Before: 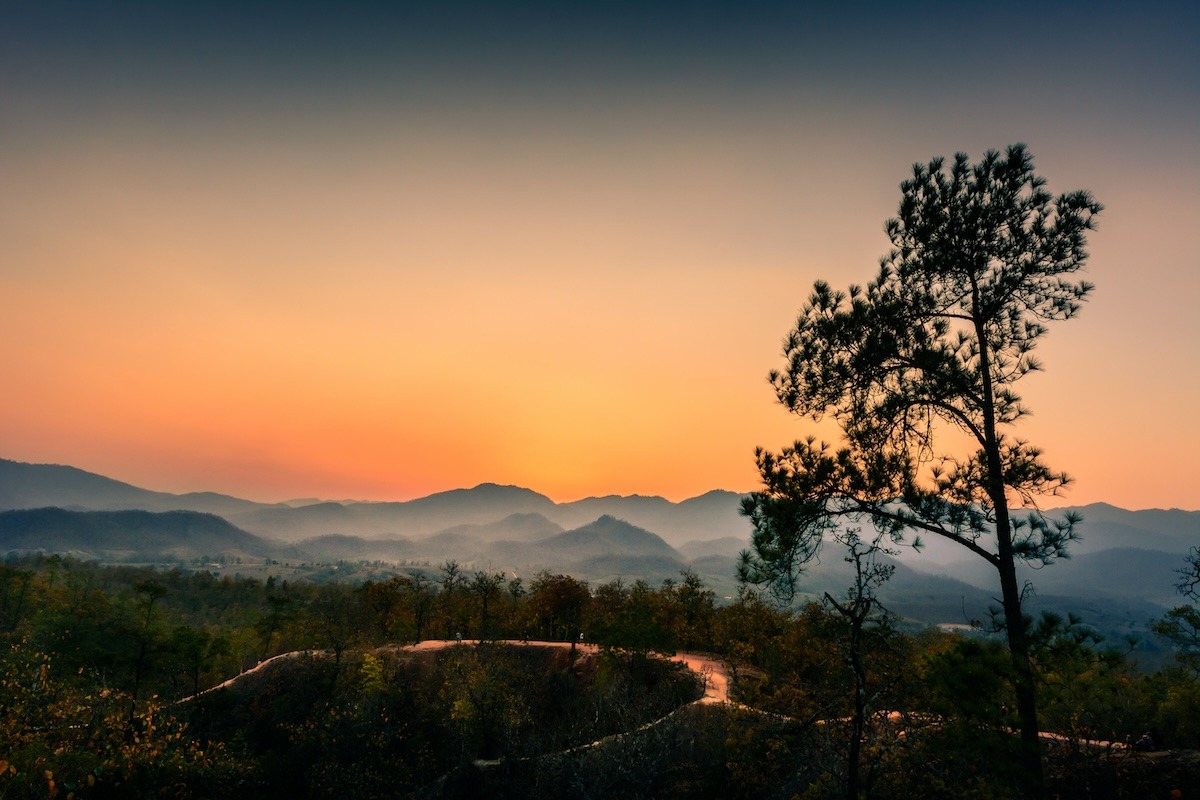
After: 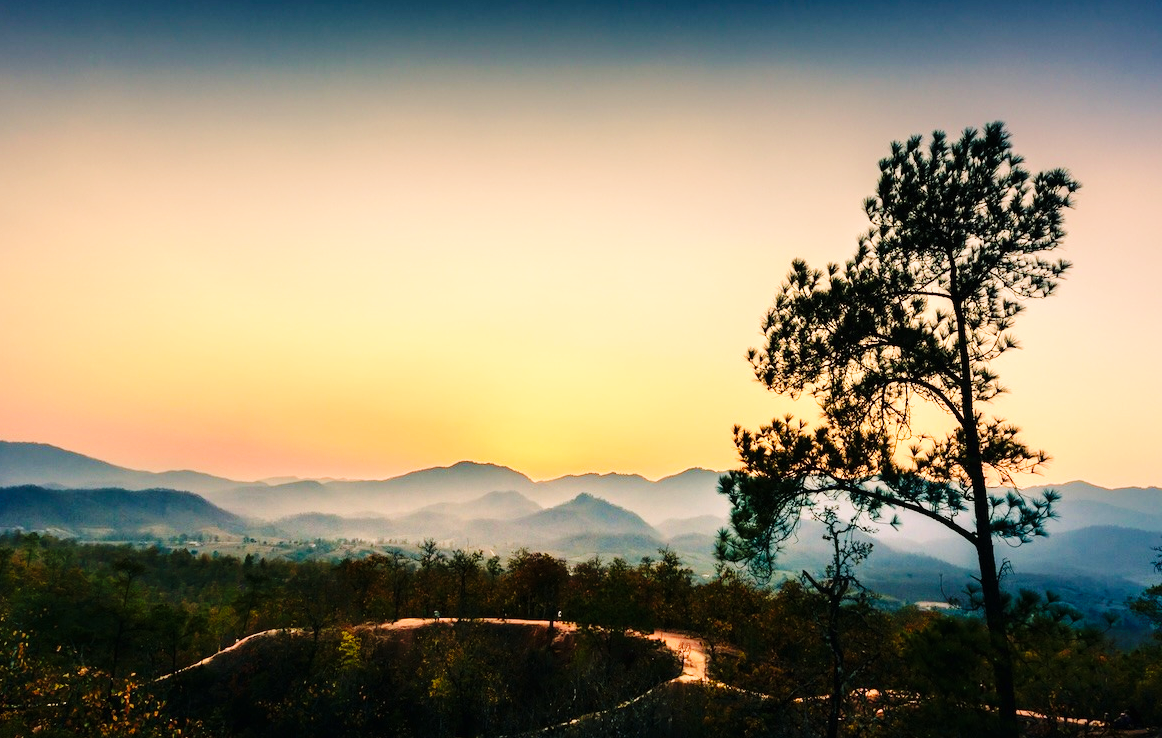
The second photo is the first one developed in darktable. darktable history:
crop: left 1.878%, top 2.752%, right 1.245%, bottom 4.901%
base curve: curves: ch0 [(0, 0) (0.036, 0.025) (0.121, 0.166) (0.206, 0.329) (0.605, 0.79) (1, 1)], preserve colors none
velvia: on, module defaults
exposure: black level correction 0, exposure 0.498 EV, compensate highlight preservation false
